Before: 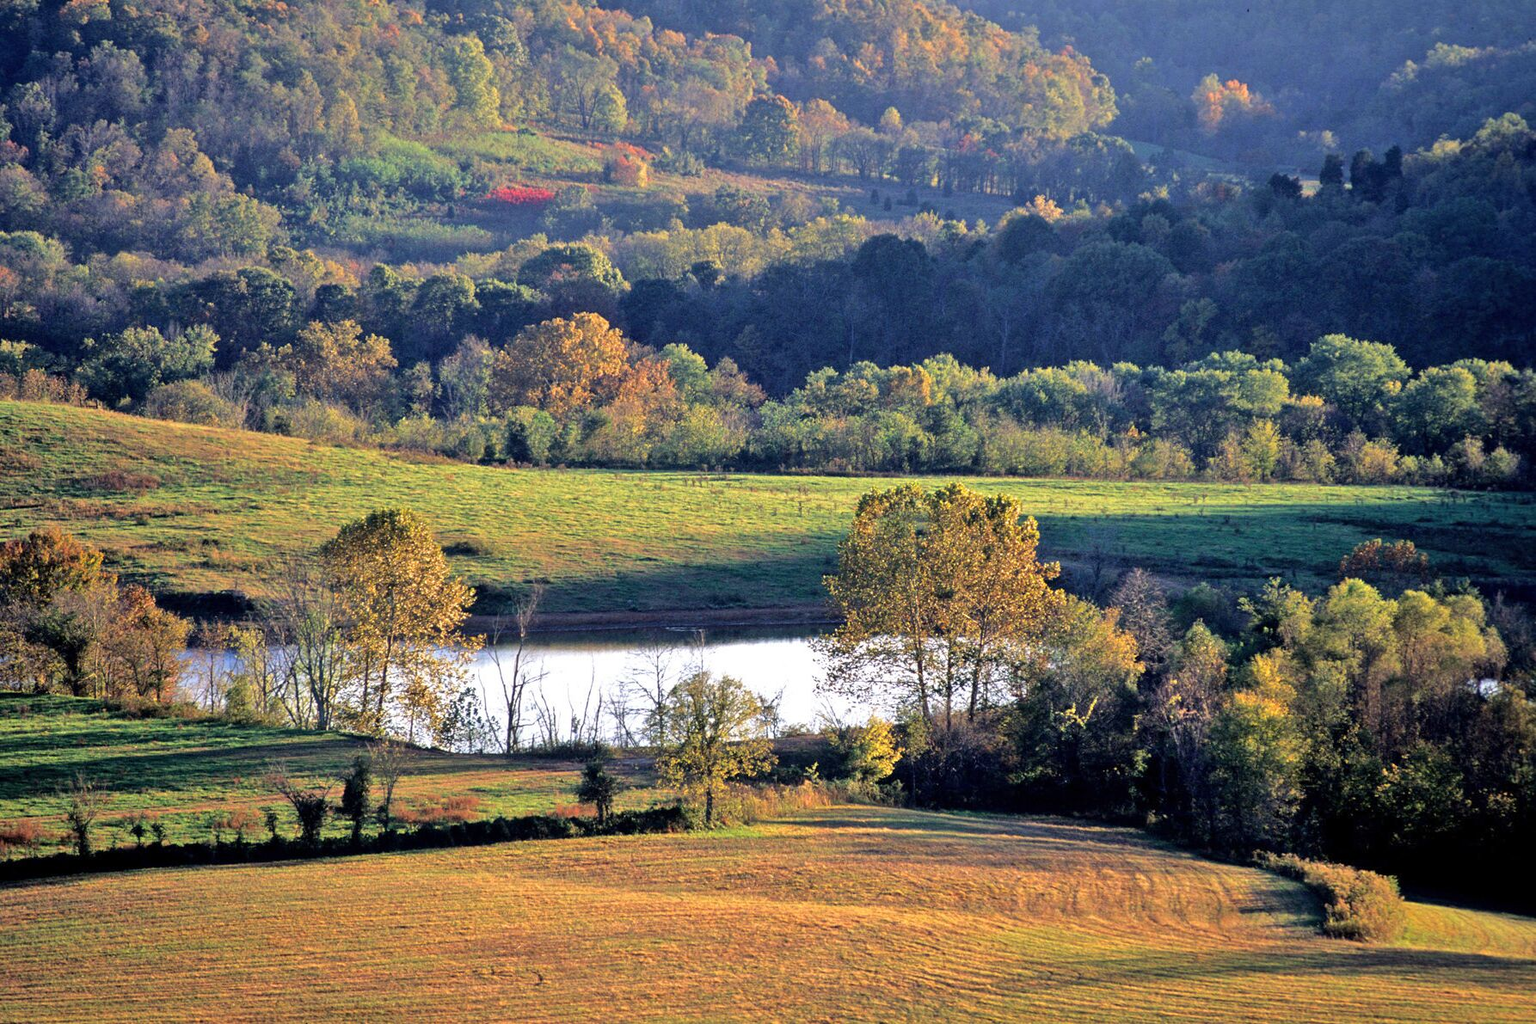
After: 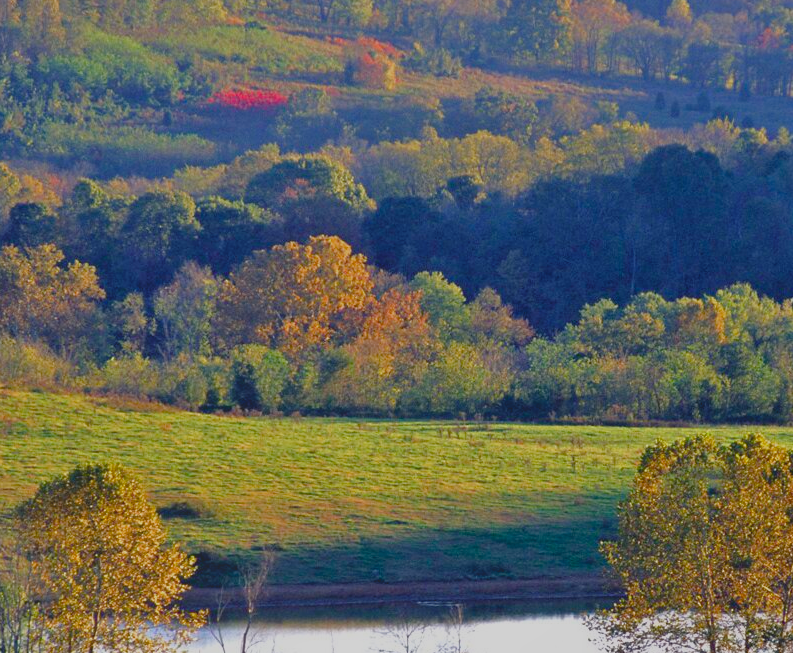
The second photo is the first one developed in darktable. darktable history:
shadows and highlights: shadows 0.442, highlights 40.11
local contrast: detail 69%
crop: left 20.024%, top 10.814%, right 35.531%, bottom 34.279%
color balance rgb: power › luminance 3.151%, power › hue 232.55°, perceptual saturation grading › global saturation 20%, perceptual saturation grading › highlights -25.345%, perceptual saturation grading › shadows 50.301%, contrast 4.884%
exposure: exposure -0.453 EV, compensate highlight preservation false
